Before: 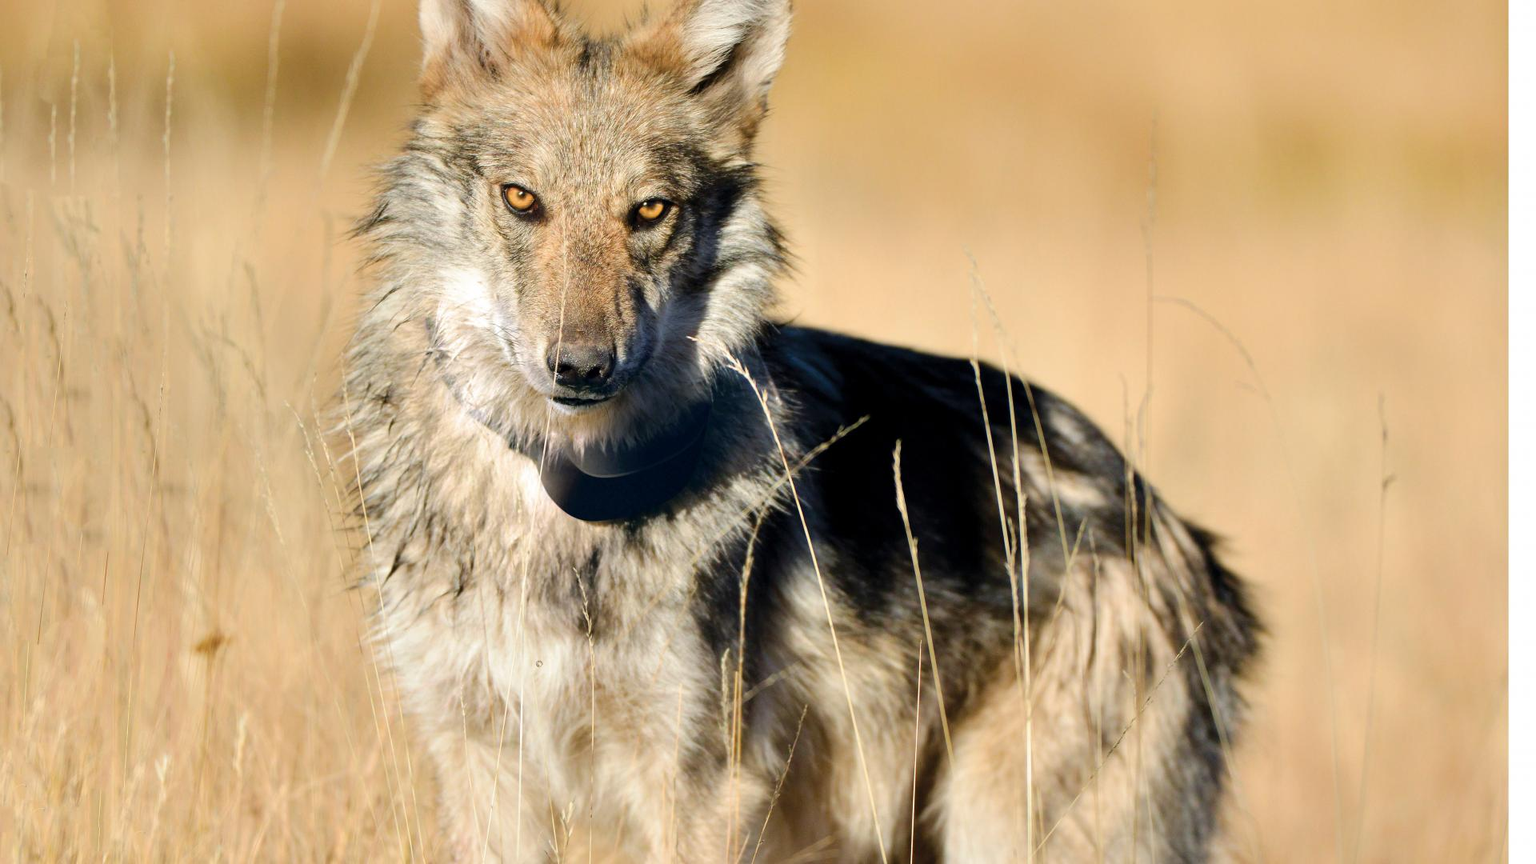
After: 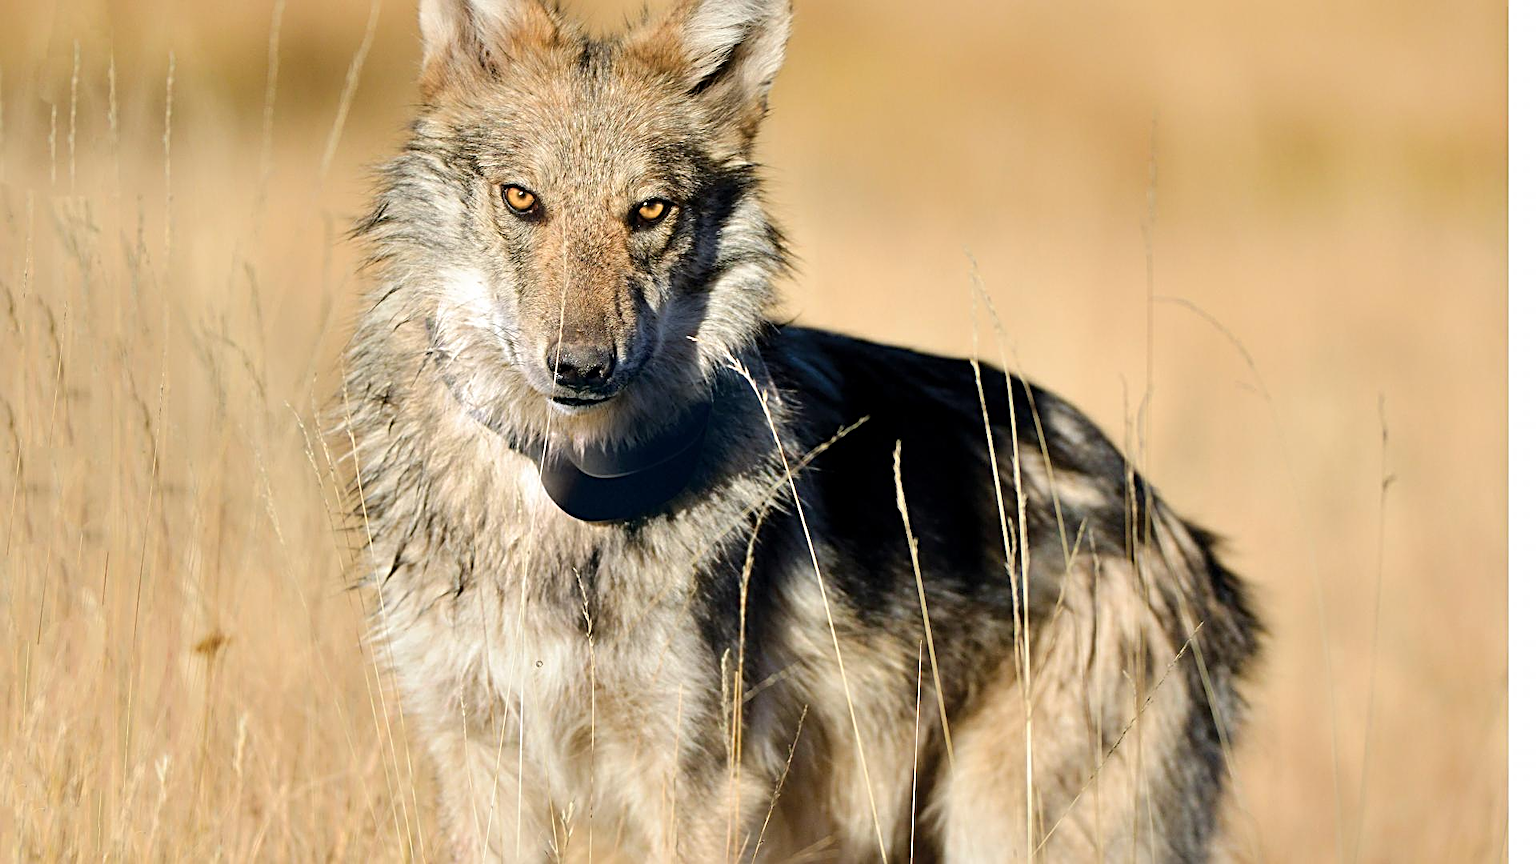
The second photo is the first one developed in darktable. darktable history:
sharpen: radius 2.831, amount 0.722
